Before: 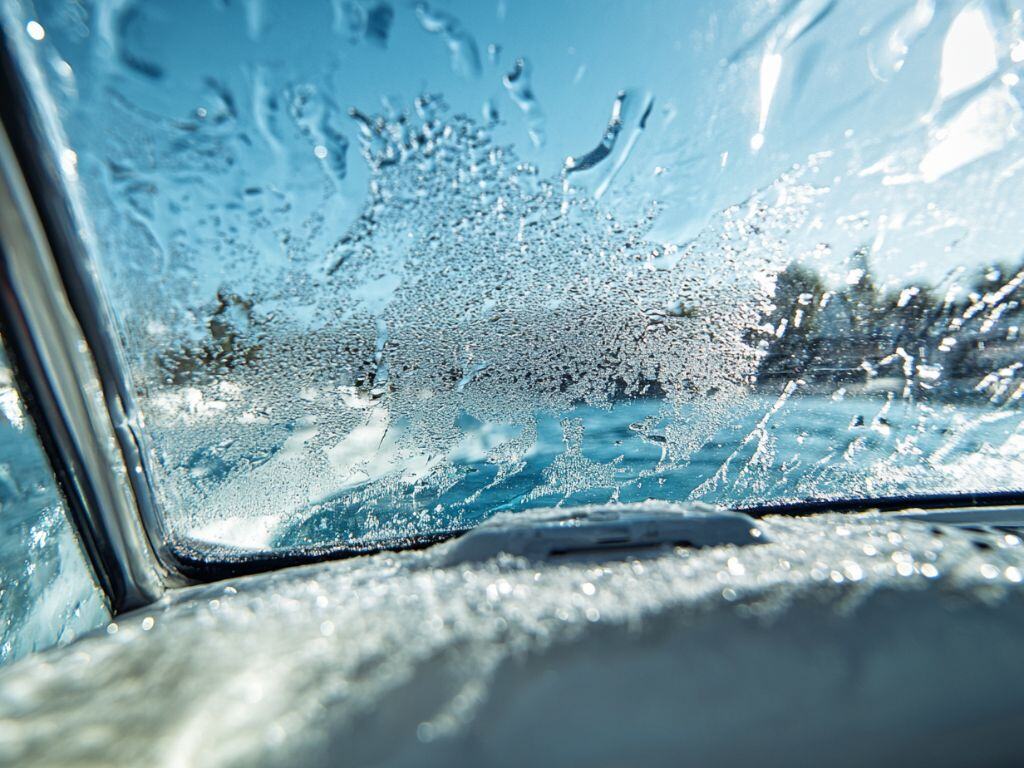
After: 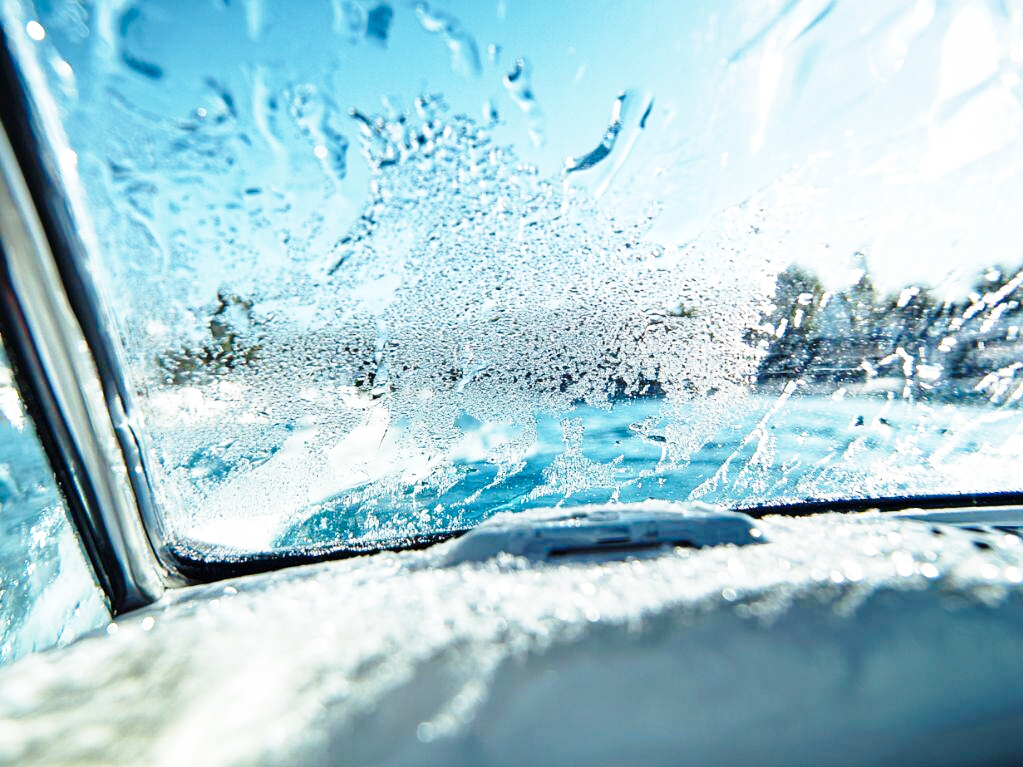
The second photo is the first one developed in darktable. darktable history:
crop and rotate: left 0.088%, bottom 0.012%
base curve: curves: ch0 [(0, 0) (0.028, 0.03) (0.105, 0.232) (0.387, 0.748) (0.754, 0.968) (1, 1)], preserve colors none
